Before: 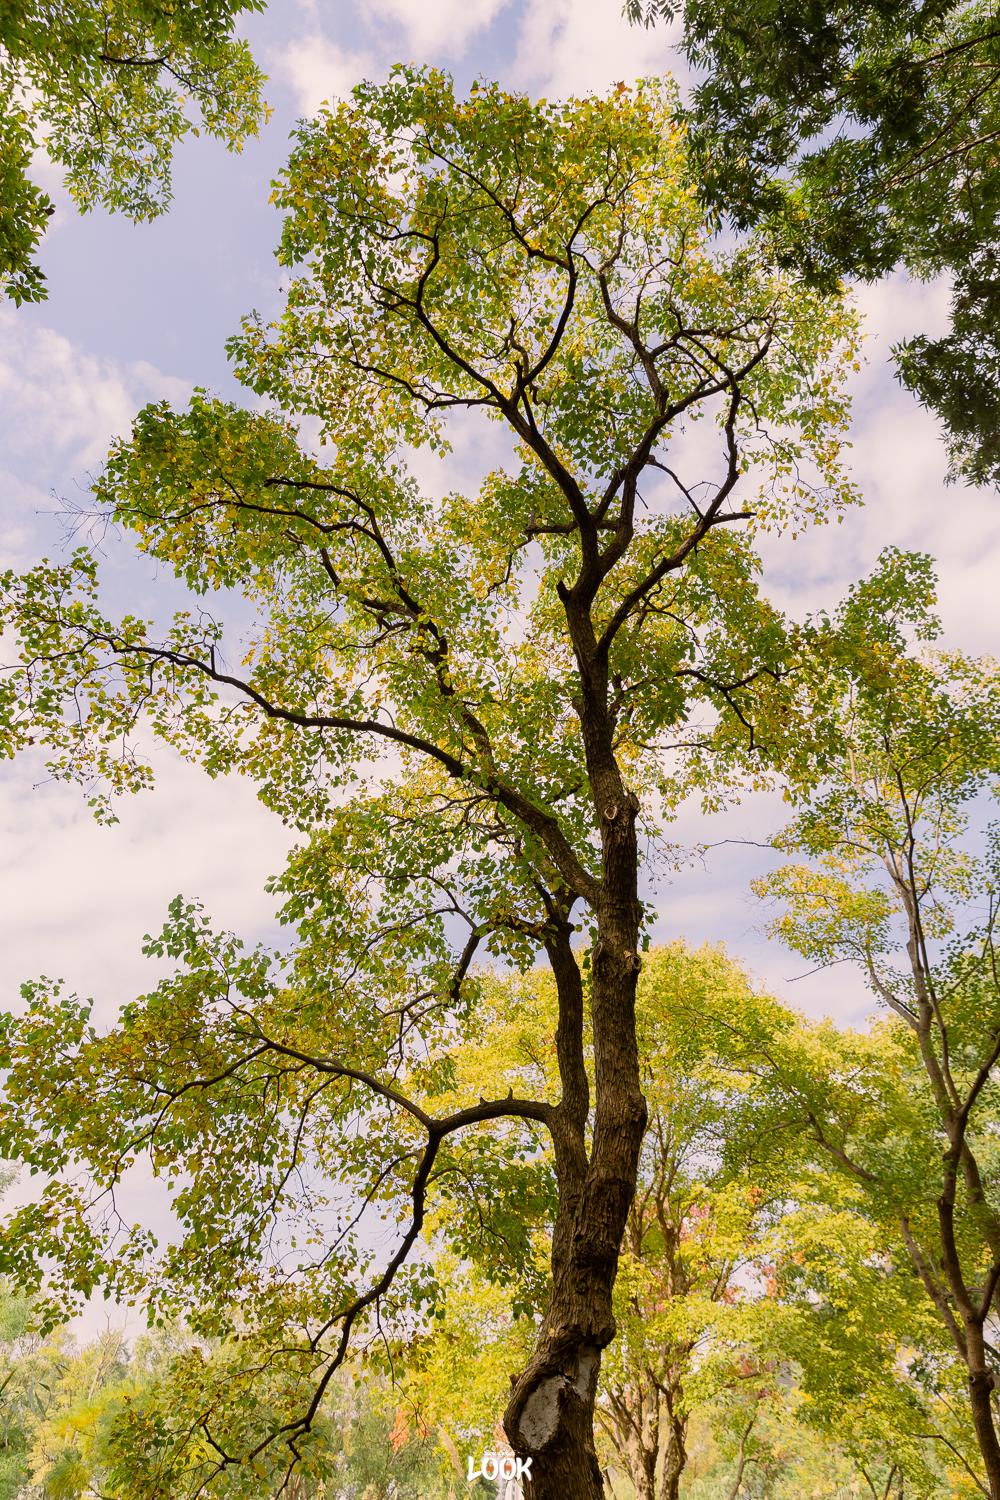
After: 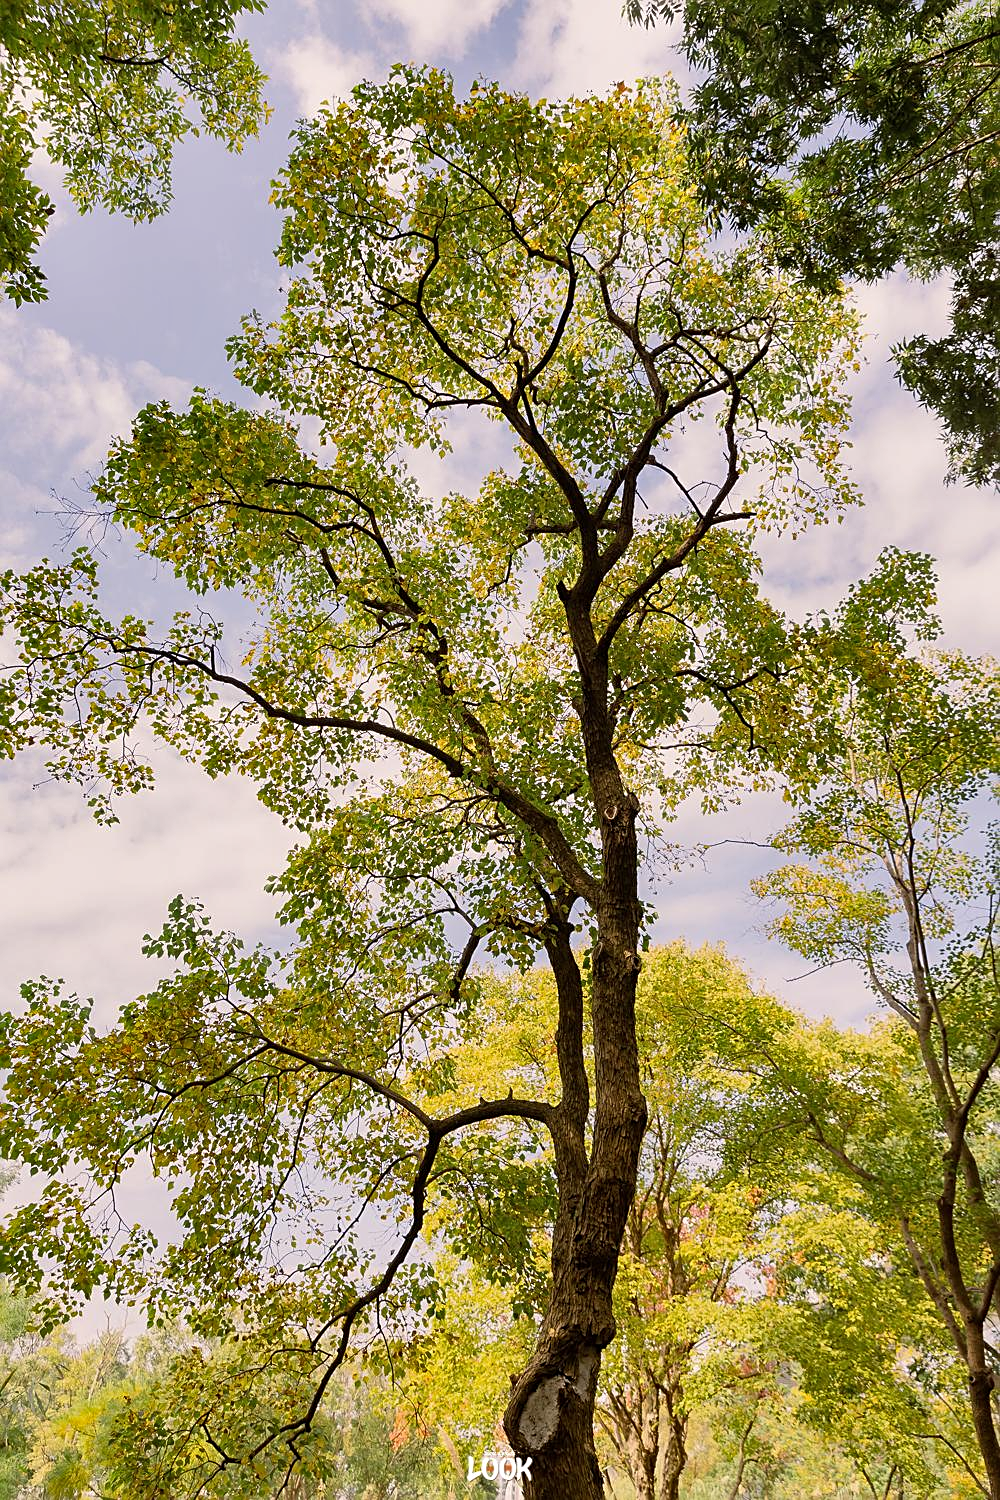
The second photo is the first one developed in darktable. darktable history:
sharpen: on, module defaults
shadows and highlights: white point adjustment 0.045, soften with gaussian
